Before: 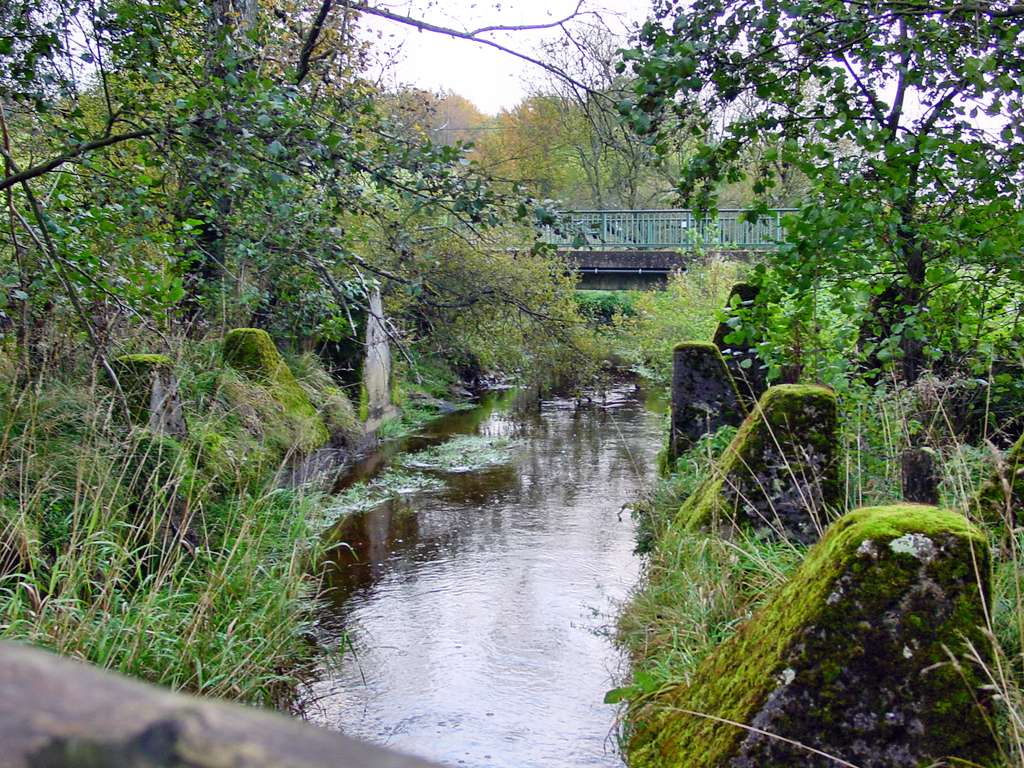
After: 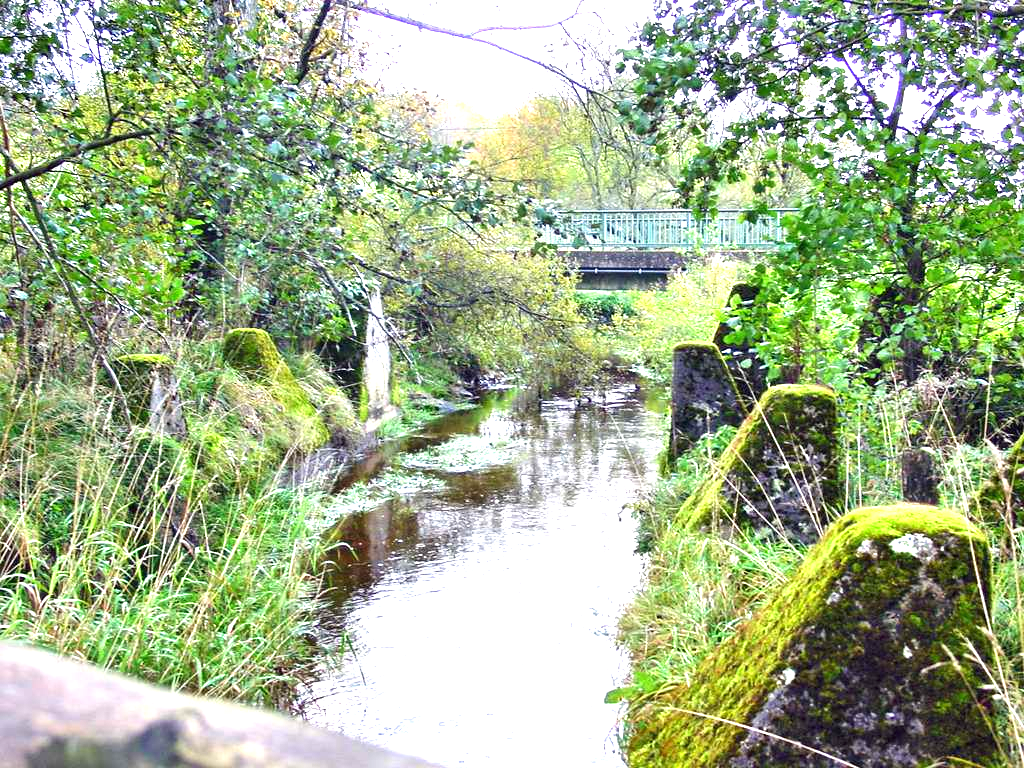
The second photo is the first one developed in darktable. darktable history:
exposure: black level correction 0, exposure 1.608 EV, compensate highlight preservation false
